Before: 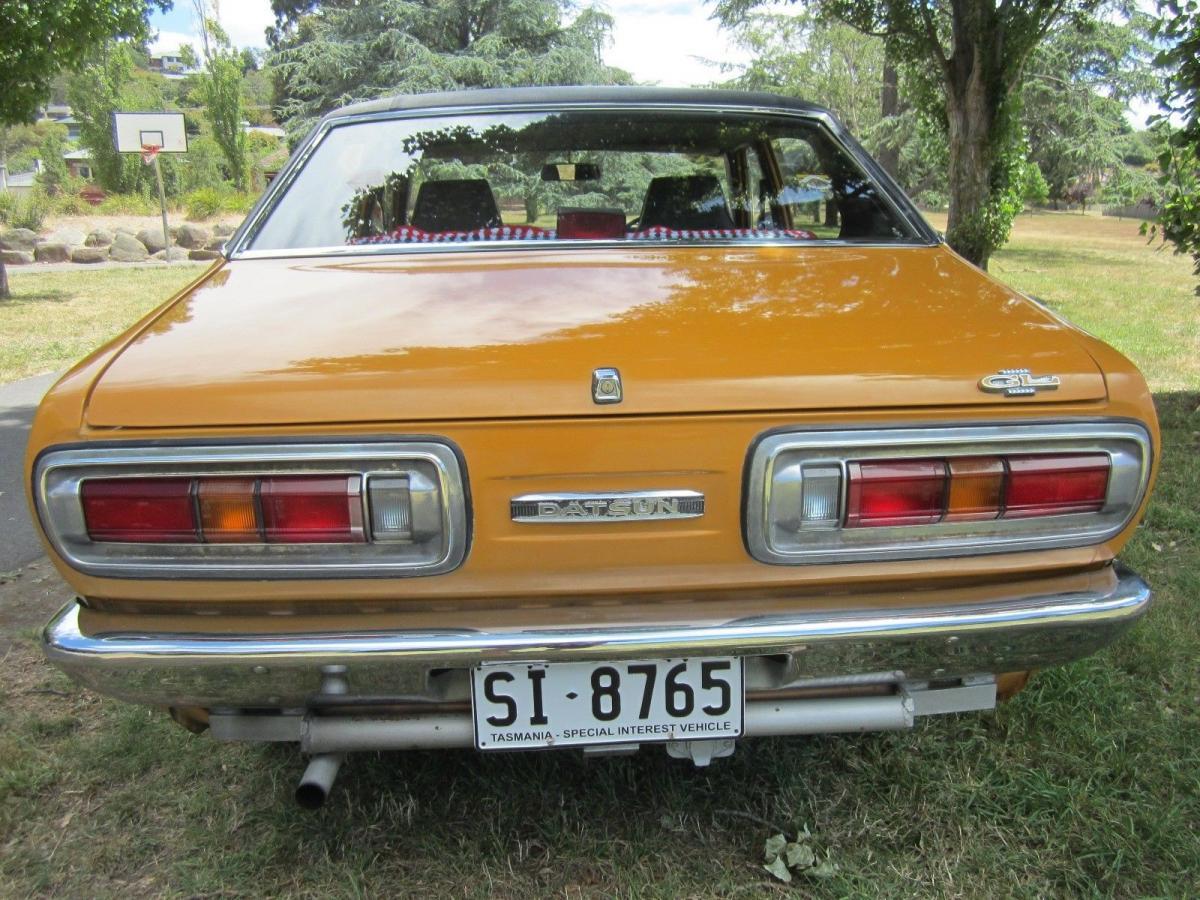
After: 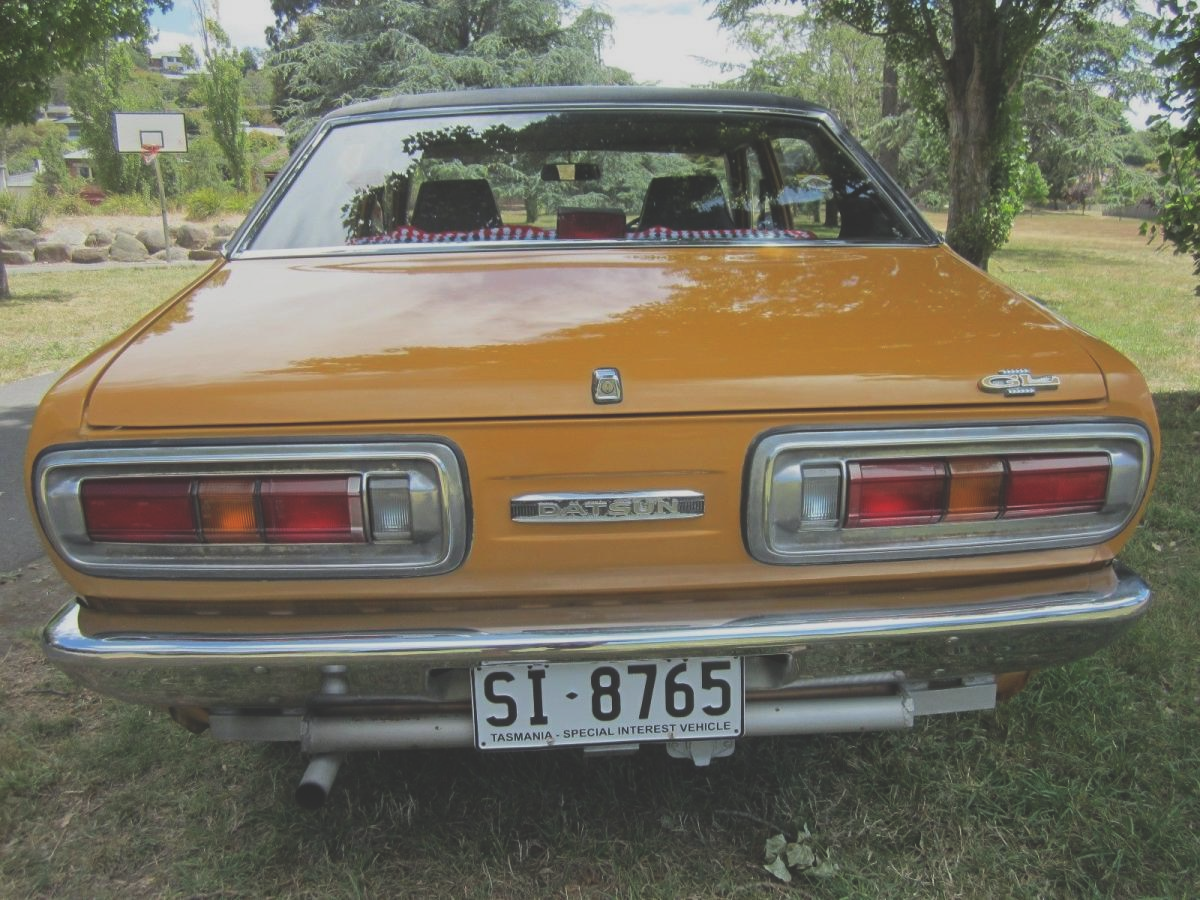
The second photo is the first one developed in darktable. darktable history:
exposure: black level correction -0.035, exposure -0.498 EV, compensate highlight preservation false
